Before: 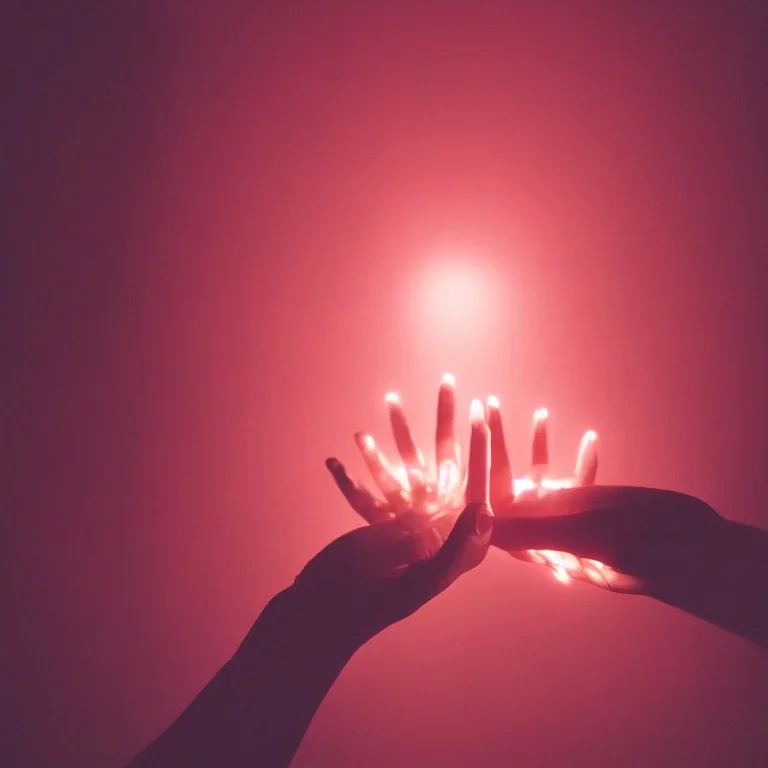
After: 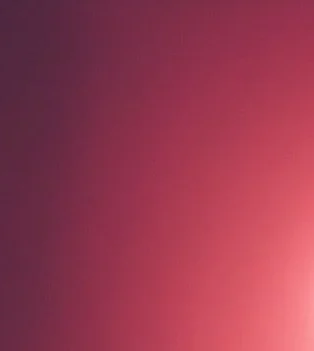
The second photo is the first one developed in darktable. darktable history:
crop and rotate: left 11.046%, top 0.05%, right 48.022%, bottom 54.244%
